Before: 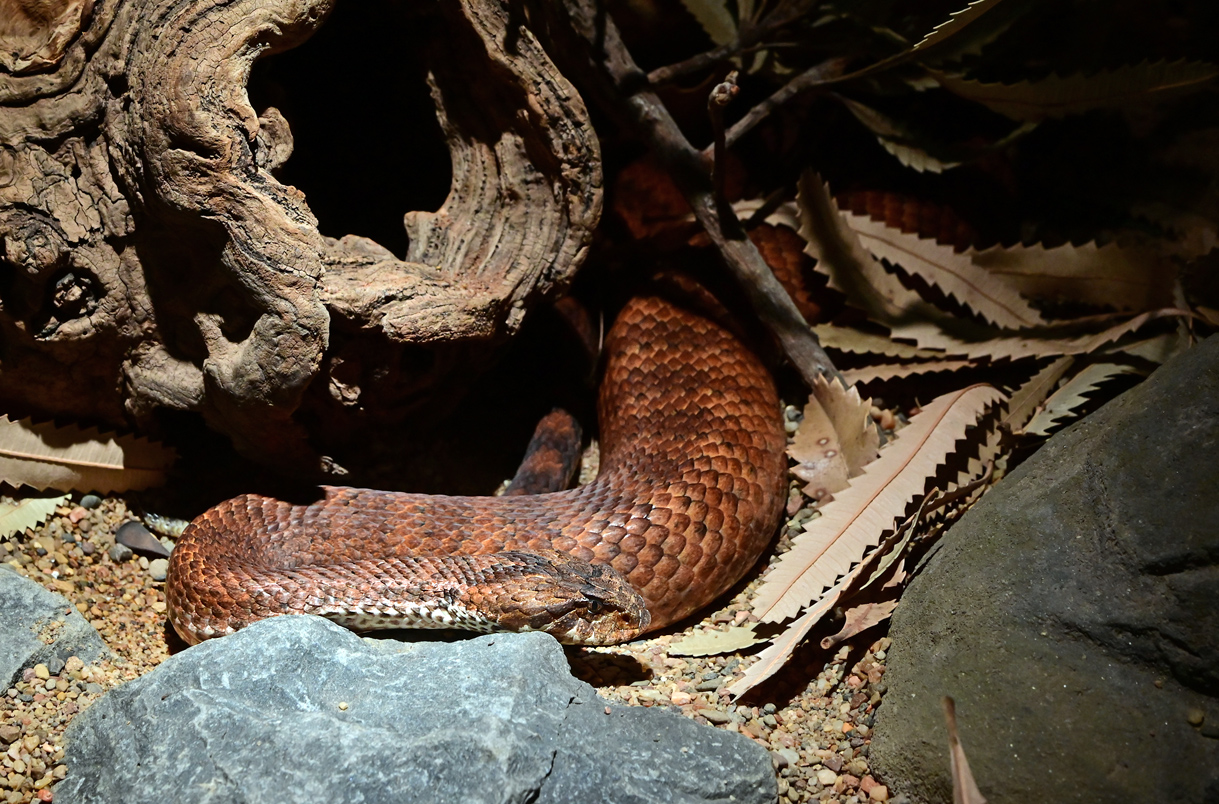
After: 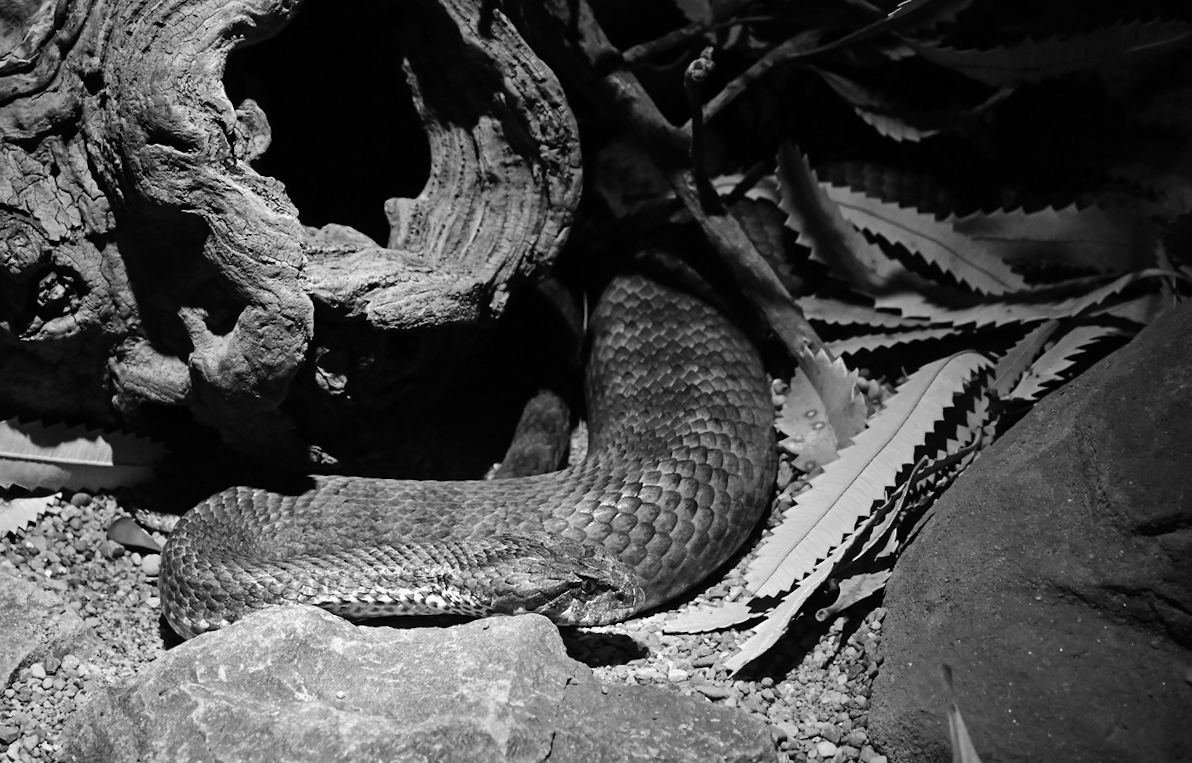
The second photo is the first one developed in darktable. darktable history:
rotate and perspective: rotation -2°, crop left 0.022, crop right 0.978, crop top 0.049, crop bottom 0.951
monochrome: a -6.99, b 35.61, size 1.4
exposure: compensate highlight preservation false
